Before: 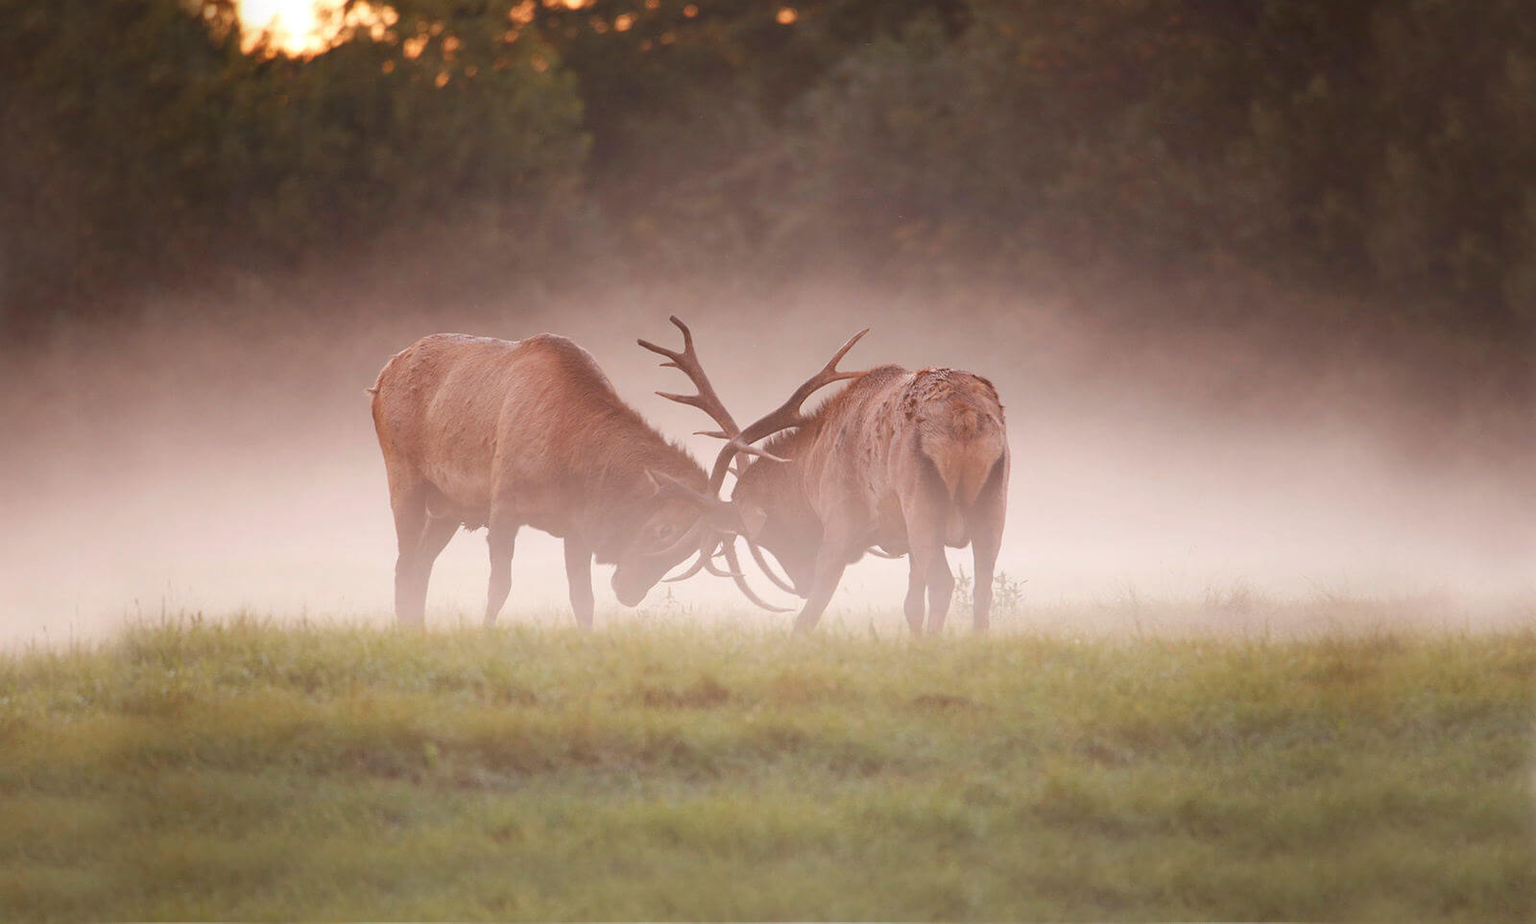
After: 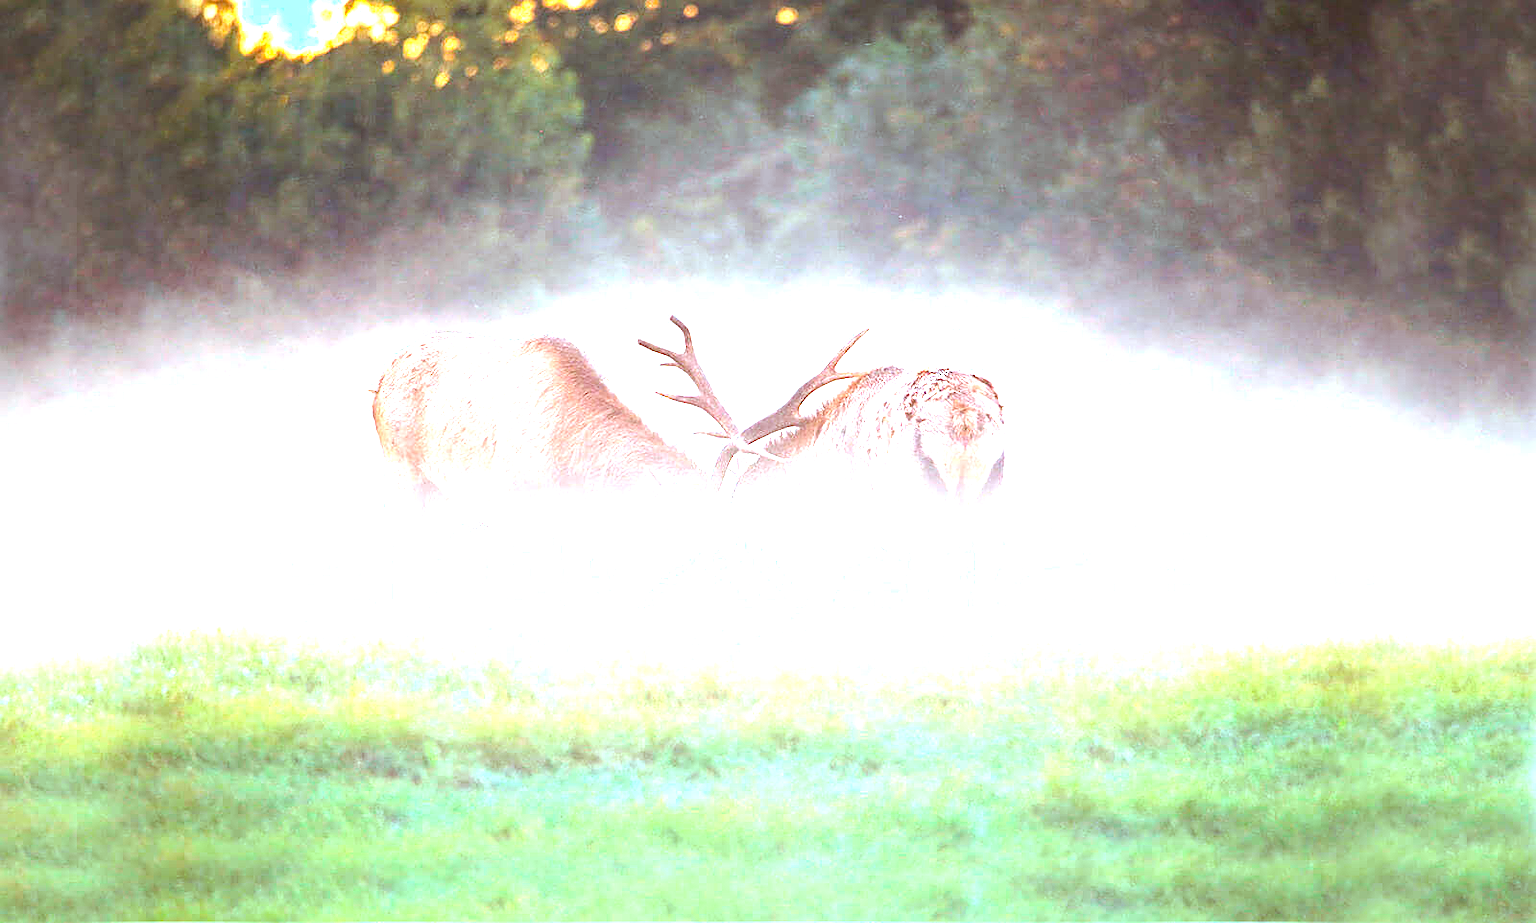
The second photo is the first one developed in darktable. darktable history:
local contrast: detail 130%
color calibration: gray › normalize channels true, illuminant as shot in camera, x 0.384, y 0.38, temperature 3951.62 K, gamut compression 0.003
tone equalizer: -8 EV -0.767 EV, -7 EV -0.692 EV, -6 EV -0.582 EV, -5 EV -0.372 EV, -3 EV 0.366 EV, -2 EV 0.6 EV, -1 EV 0.688 EV, +0 EV 0.775 EV, edges refinement/feathering 500, mask exposure compensation -1.57 EV, preserve details no
color balance rgb: highlights gain › chroma 4.093%, highlights gain › hue 201.06°, linear chroma grading › global chroma 13.89%, perceptual saturation grading › global saturation 25.612%, global vibrance 24.424%
exposure: black level correction 0, exposure 1.449 EV, compensate highlight preservation false
sharpen: on, module defaults
